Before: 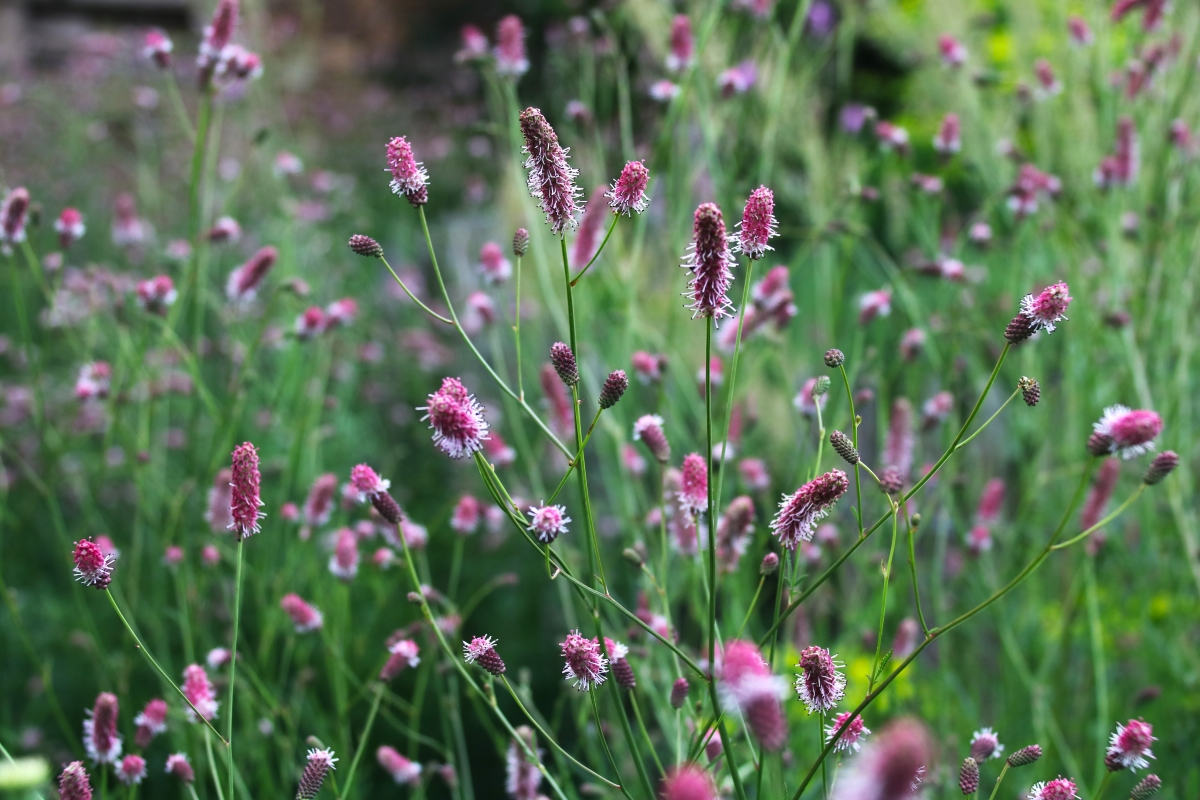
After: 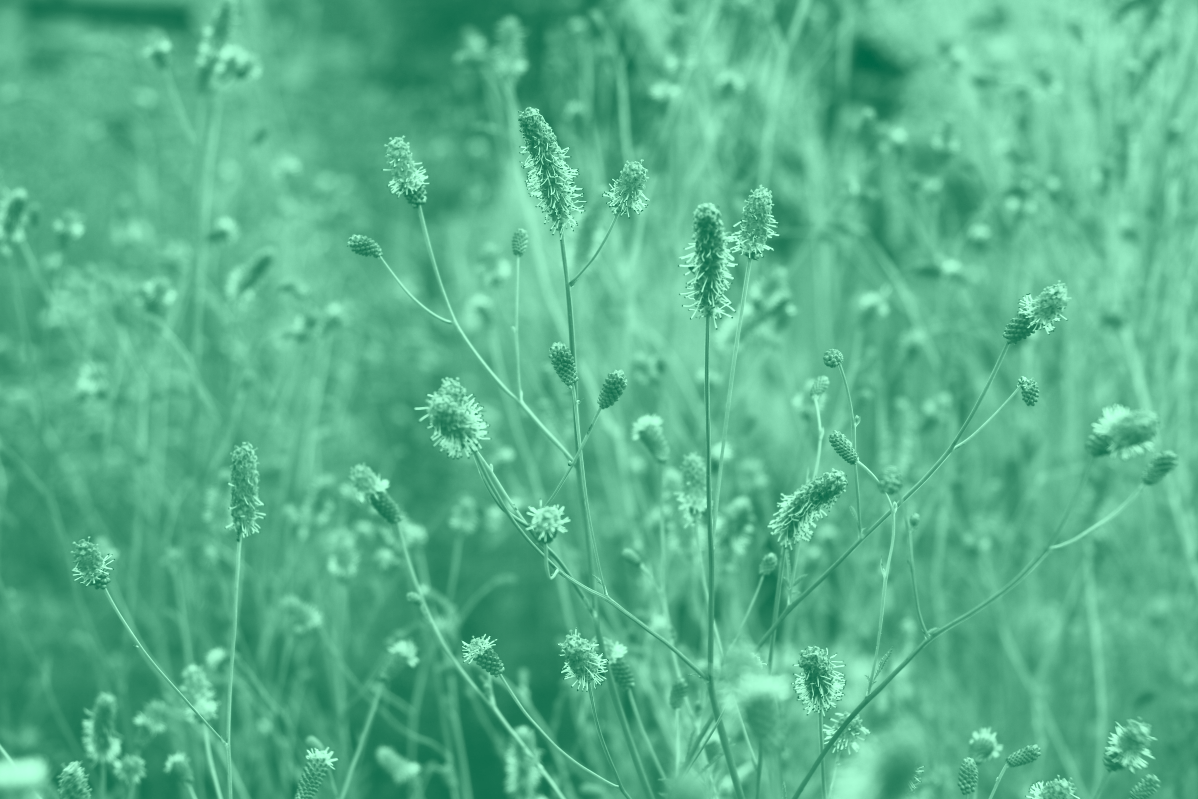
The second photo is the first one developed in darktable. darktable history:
local contrast: highlights 100%, shadows 100%, detail 120%, midtone range 0.2
crop and rotate: left 0.126%
colorize: hue 147.6°, saturation 65%, lightness 21.64%
shadows and highlights: shadows 4.1, highlights -17.6, soften with gaussian
exposure: black level correction 0, exposure 1 EV, compensate exposure bias true, compensate highlight preservation false
